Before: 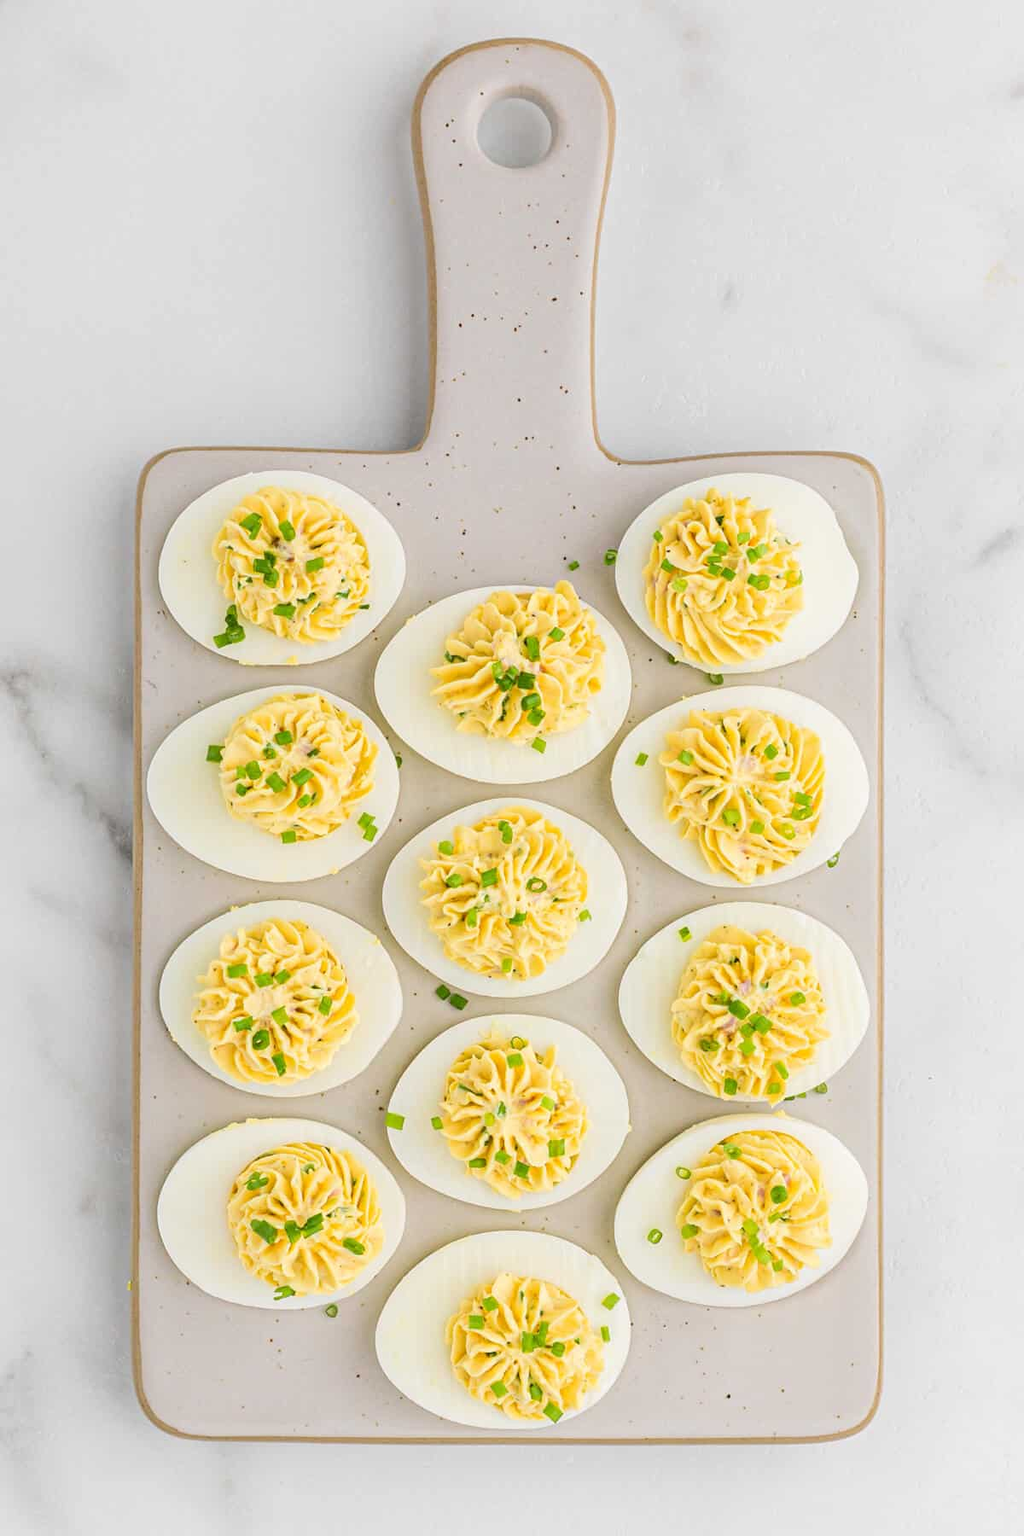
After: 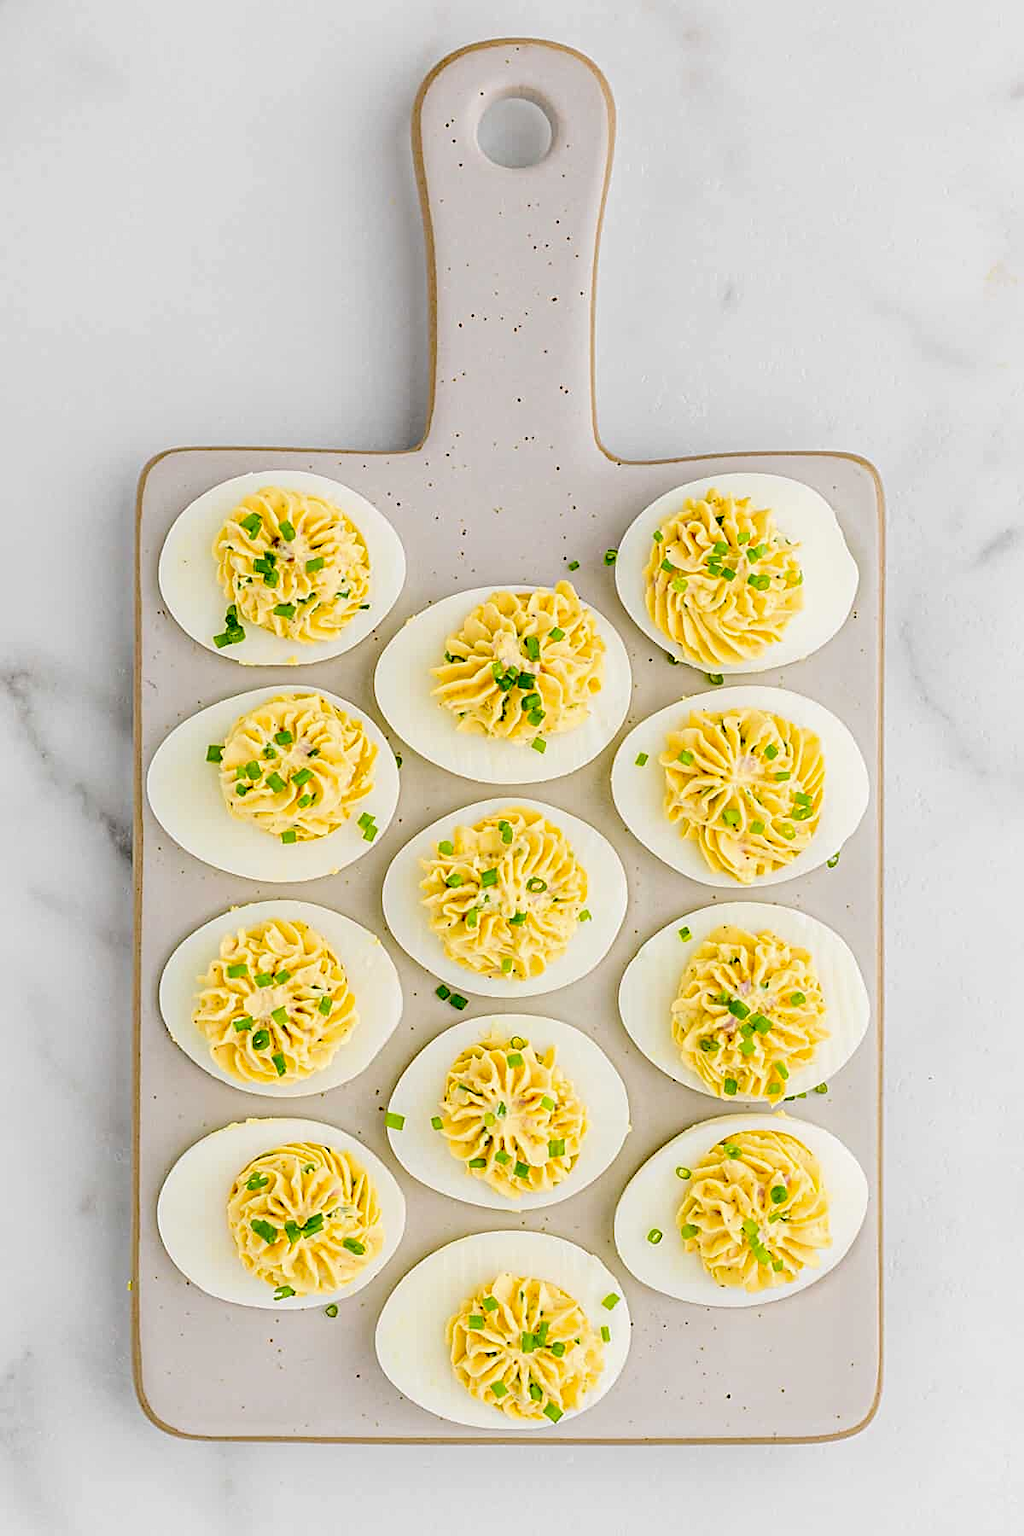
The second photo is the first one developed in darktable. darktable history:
exposure: black level correction 0.056, exposure -0.032 EV, compensate highlight preservation false
sharpen: on, module defaults
